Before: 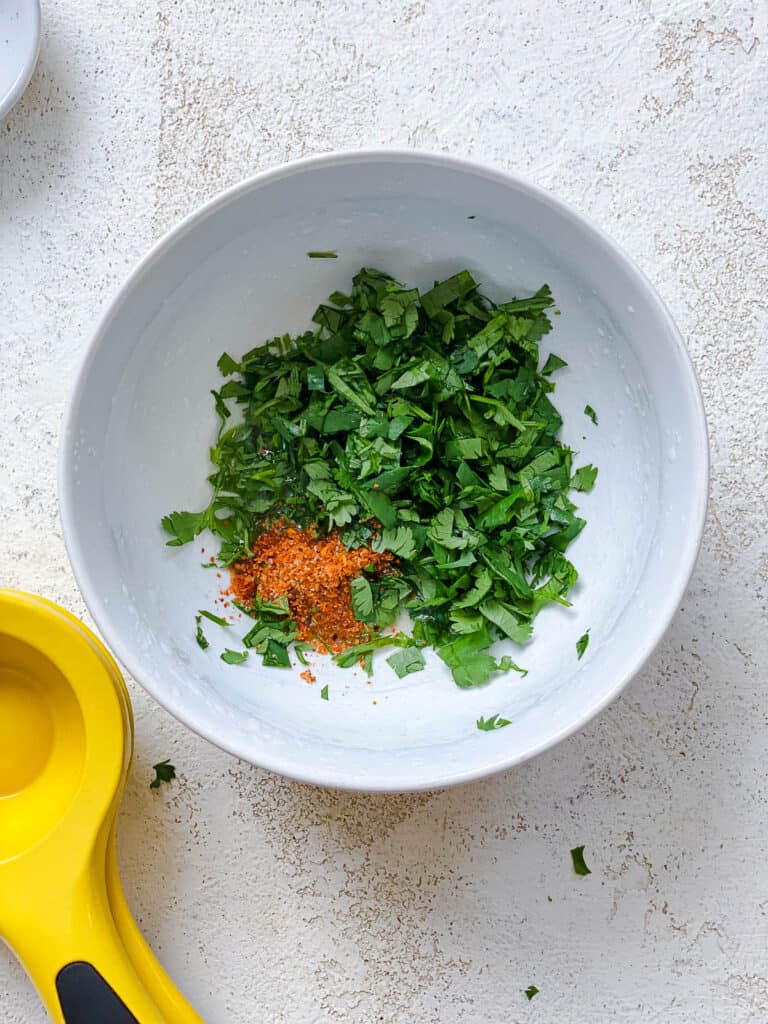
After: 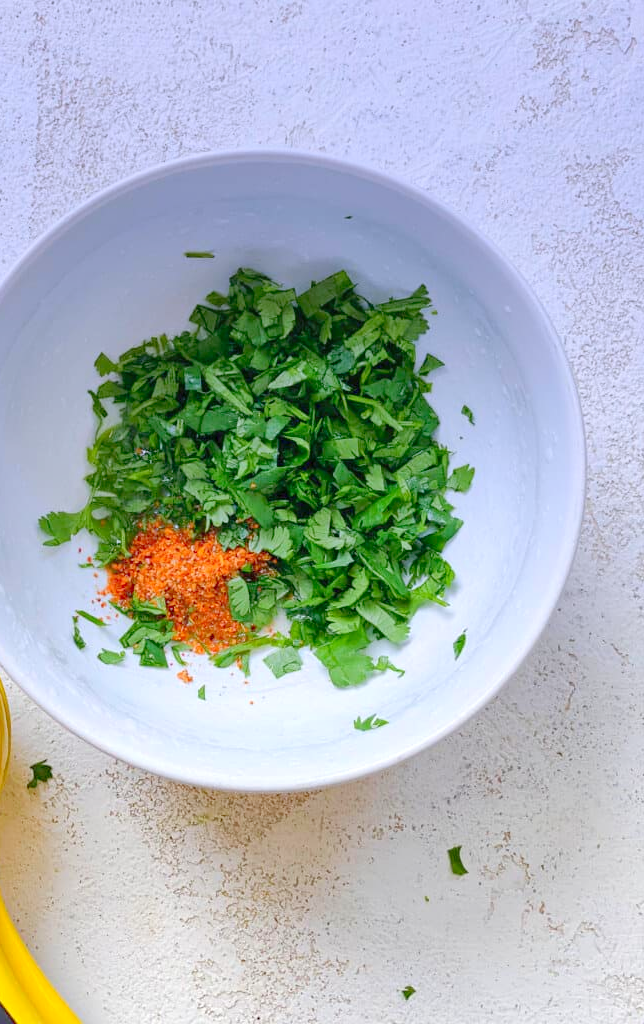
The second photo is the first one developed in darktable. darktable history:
shadows and highlights: shadows 25, highlights -25
crop: left 16.145%
graduated density: hue 238.83°, saturation 50%
base curve: exposure shift 0, preserve colors none
levels: levels [0, 0.397, 0.955]
